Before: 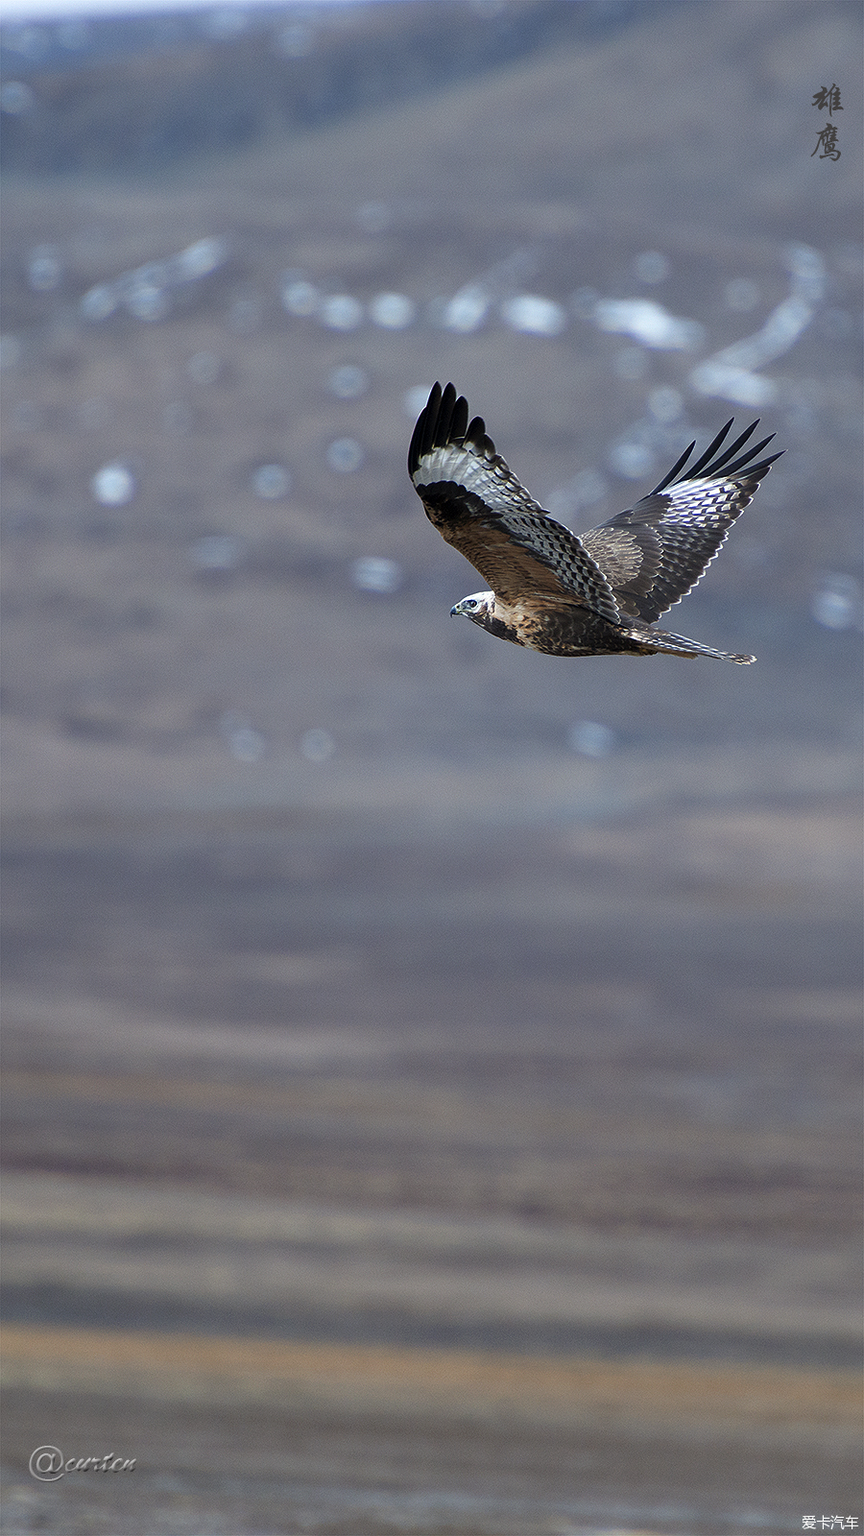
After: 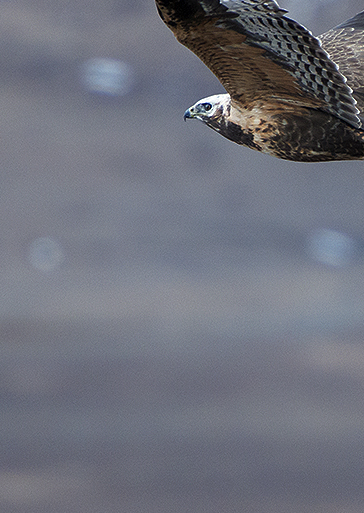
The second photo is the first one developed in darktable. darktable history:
crop: left 31.72%, top 32.627%, right 27.793%, bottom 35.293%
